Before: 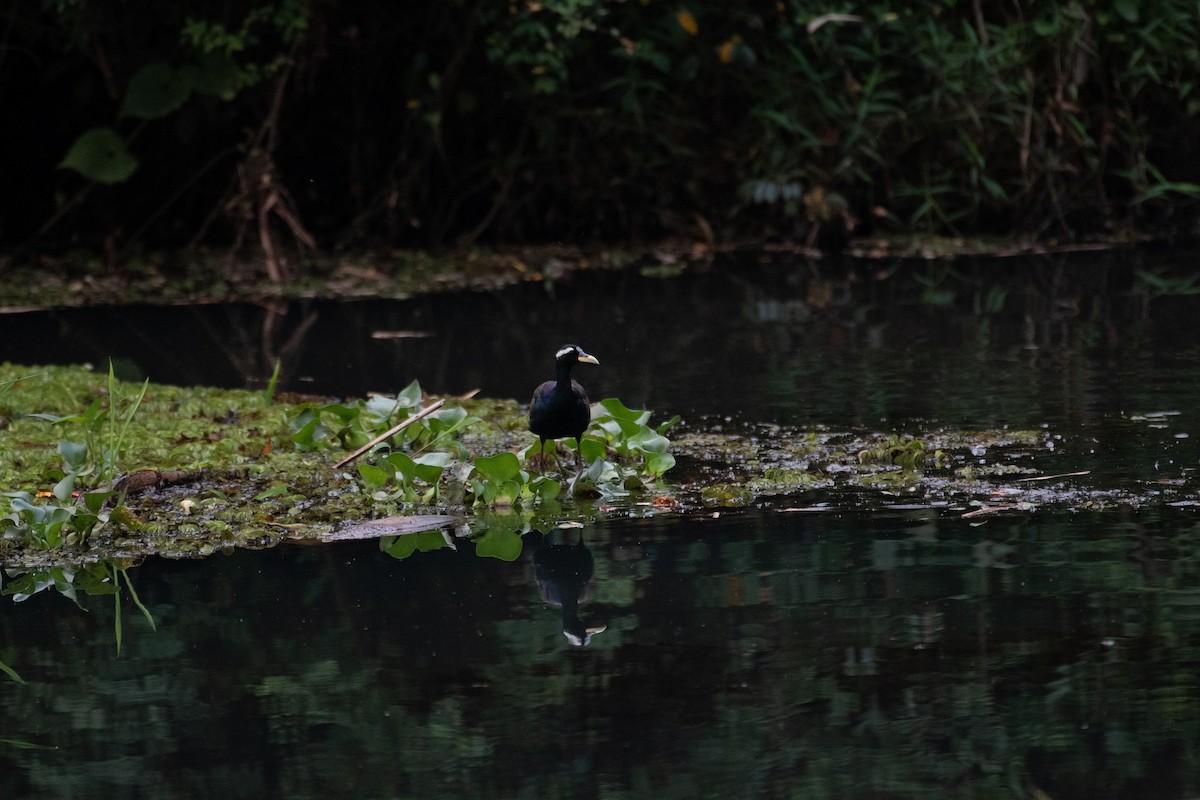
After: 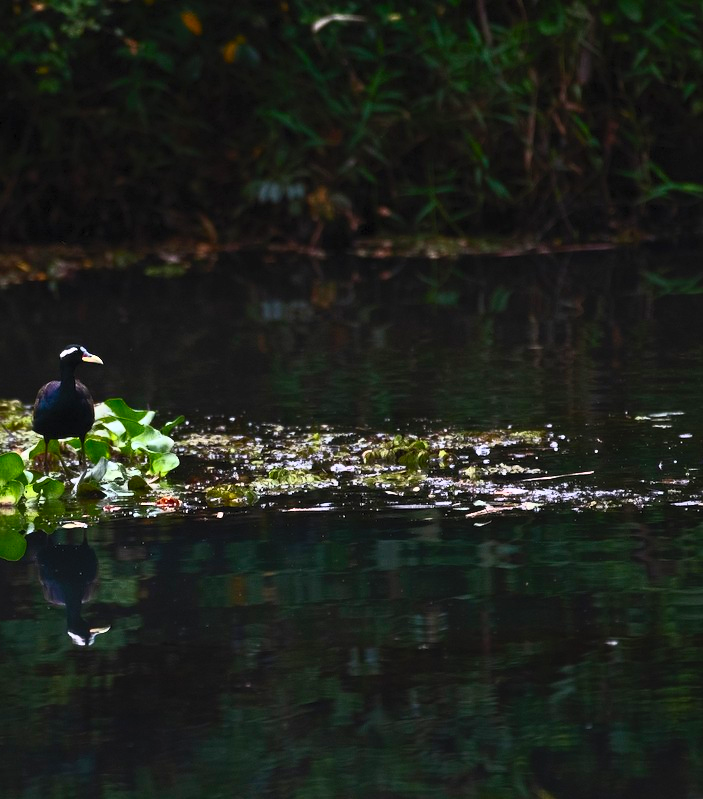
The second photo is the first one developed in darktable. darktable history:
crop: left 41.402%
contrast brightness saturation: contrast 0.83, brightness 0.59, saturation 0.59
exposure: compensate highlight preservation false
